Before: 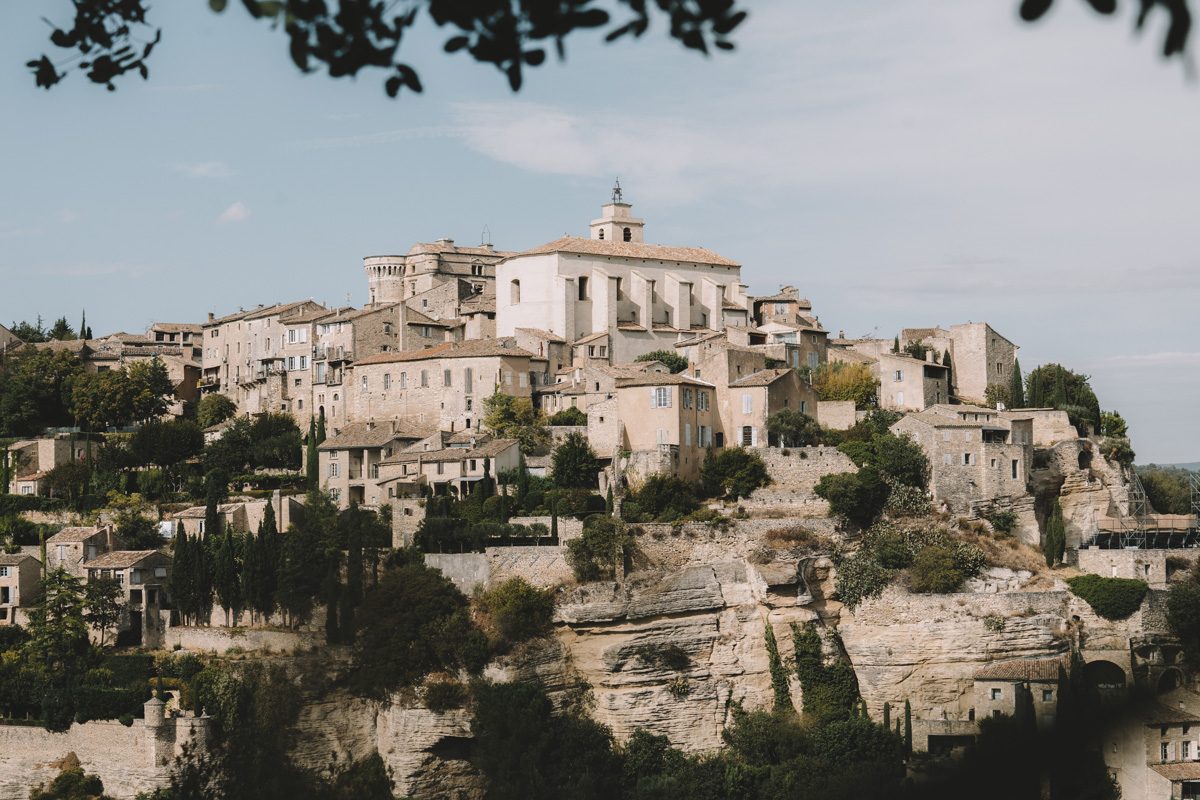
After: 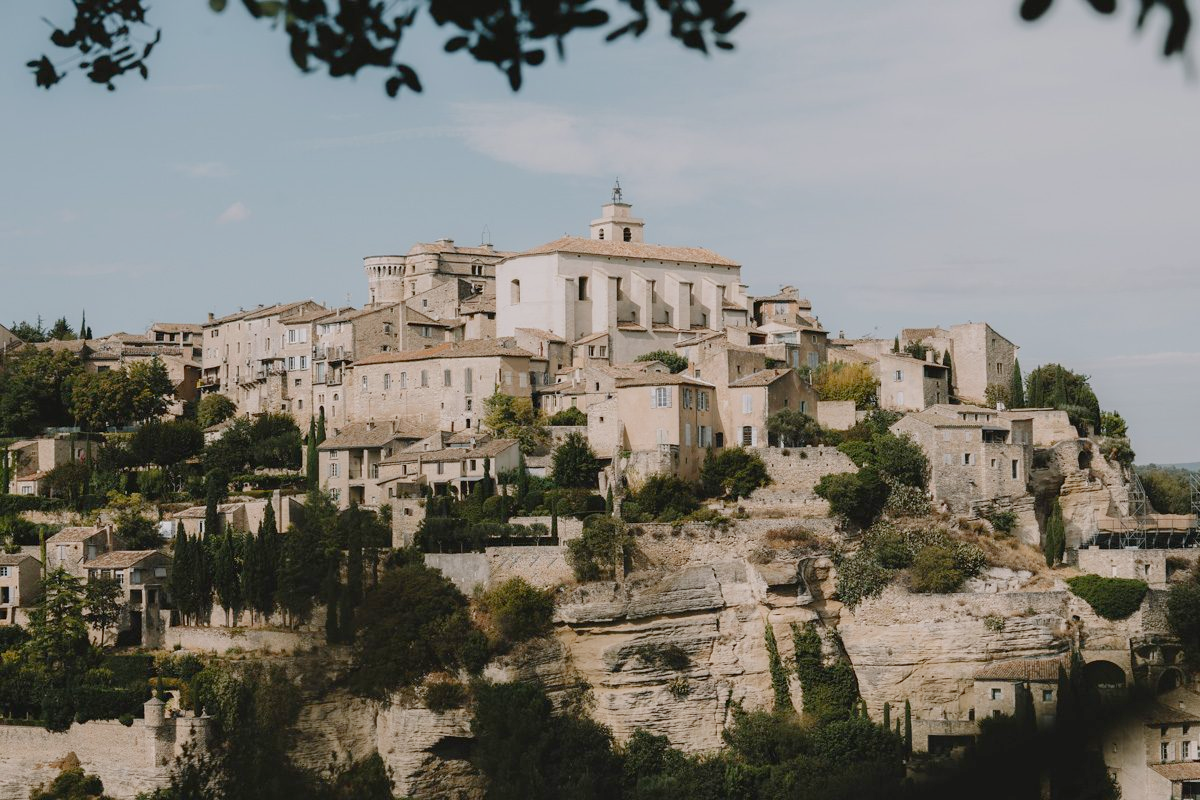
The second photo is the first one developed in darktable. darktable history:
exposure: compensate exposure bias true, compensate highlight preservation false
filmic rgb: black relative exposure -16 EV, threshold -0.33 EV, transition 3.19 EV, structure ↔ texture 100%, target black luminance 0%, hardness 7.57, latitude 72.96%, contrast 0.908, highlights saturation mix 10%, shadows ↔ highlights balance -0.38%, add noise in highlights 0, preserve chrominance no, color science v4 (2020), iterations of high-quality reconstruction 10, enable highlight reconstruction true
